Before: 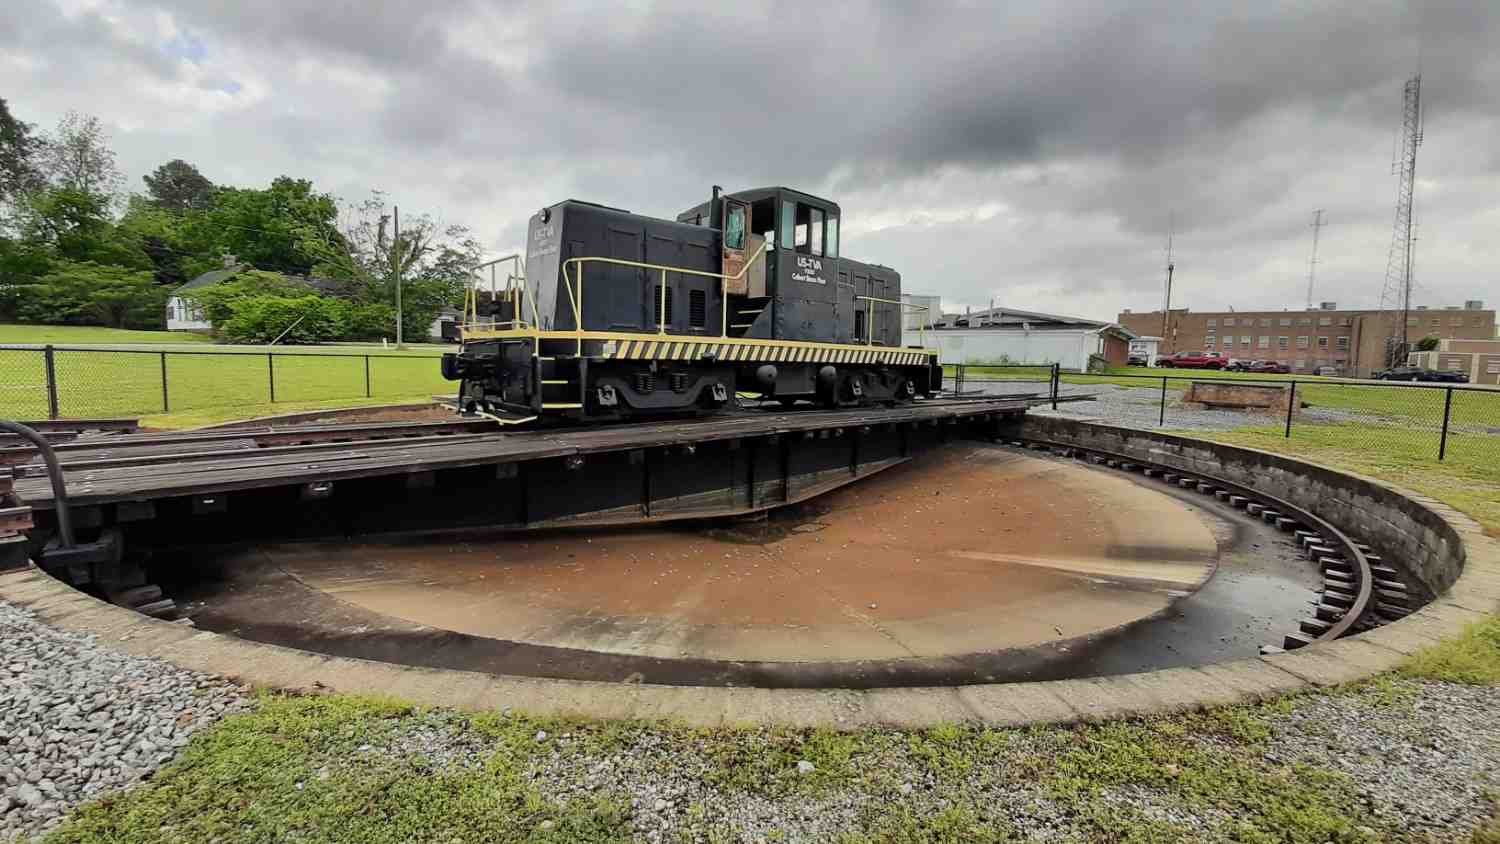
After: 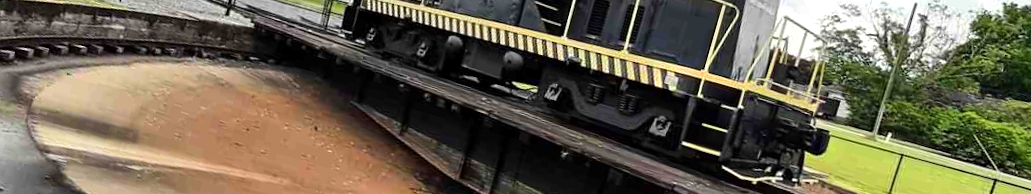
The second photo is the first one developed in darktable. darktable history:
exposure: exposure 0.2 EV, compensate highlight preservation false
tone equalizer: -8 EV -0.417 EV, -7 EV -0.389 EV, -6 EV -0.333 EV, -5 EV -0.222 EV, -3 EV 0.222 EV, -2 EV 0.333 EV, -1 EV 0.389 EV, +0 EV 0.417 EV, edges refinement/feathering 500, mask exposure compensation -1.57 EV, preserve details no
crop and rotate: angle 16.12°, top 30.835%, bottom 35.653%
